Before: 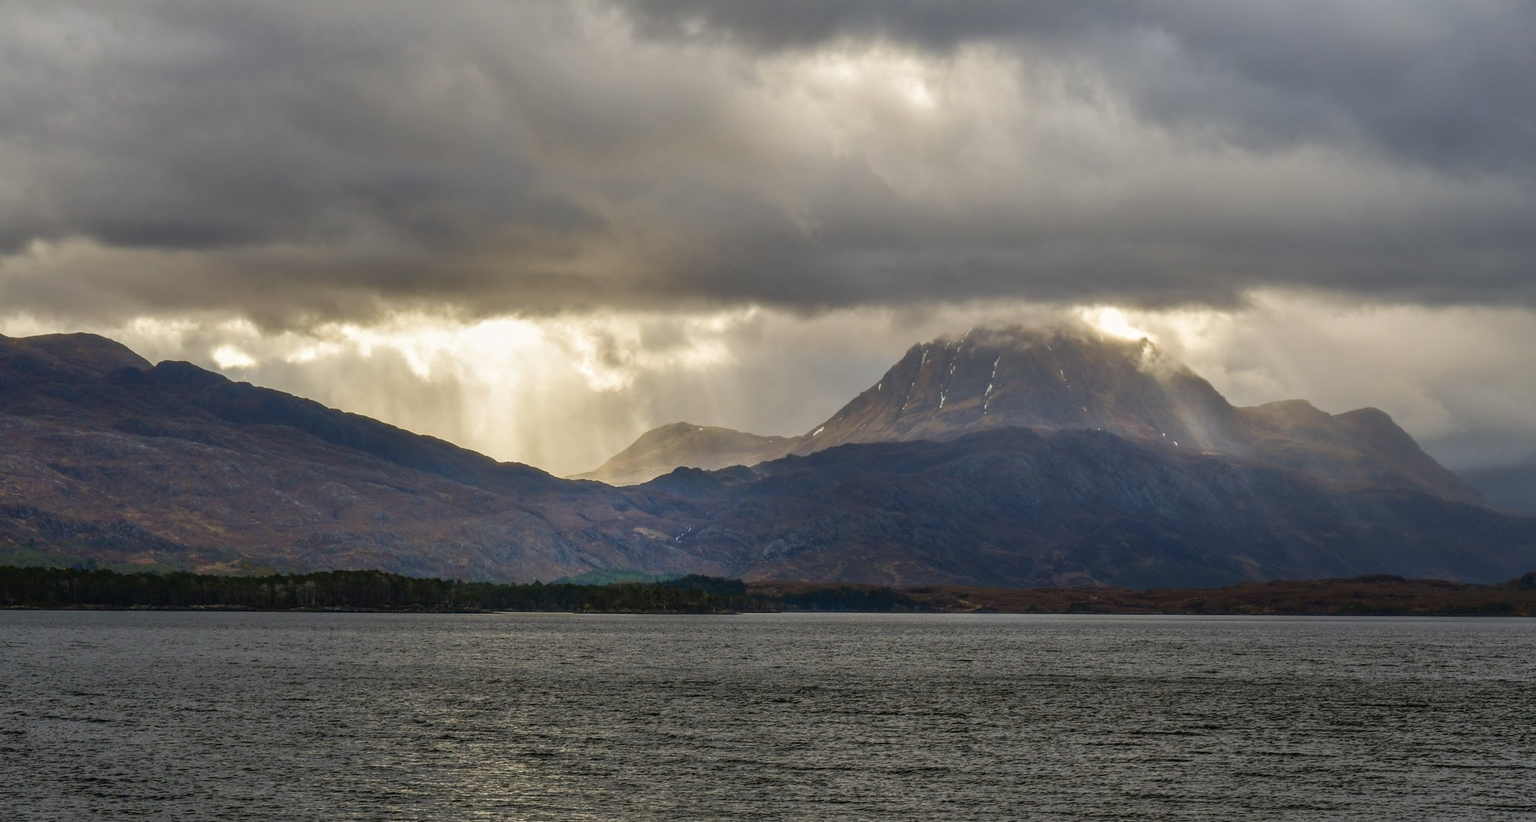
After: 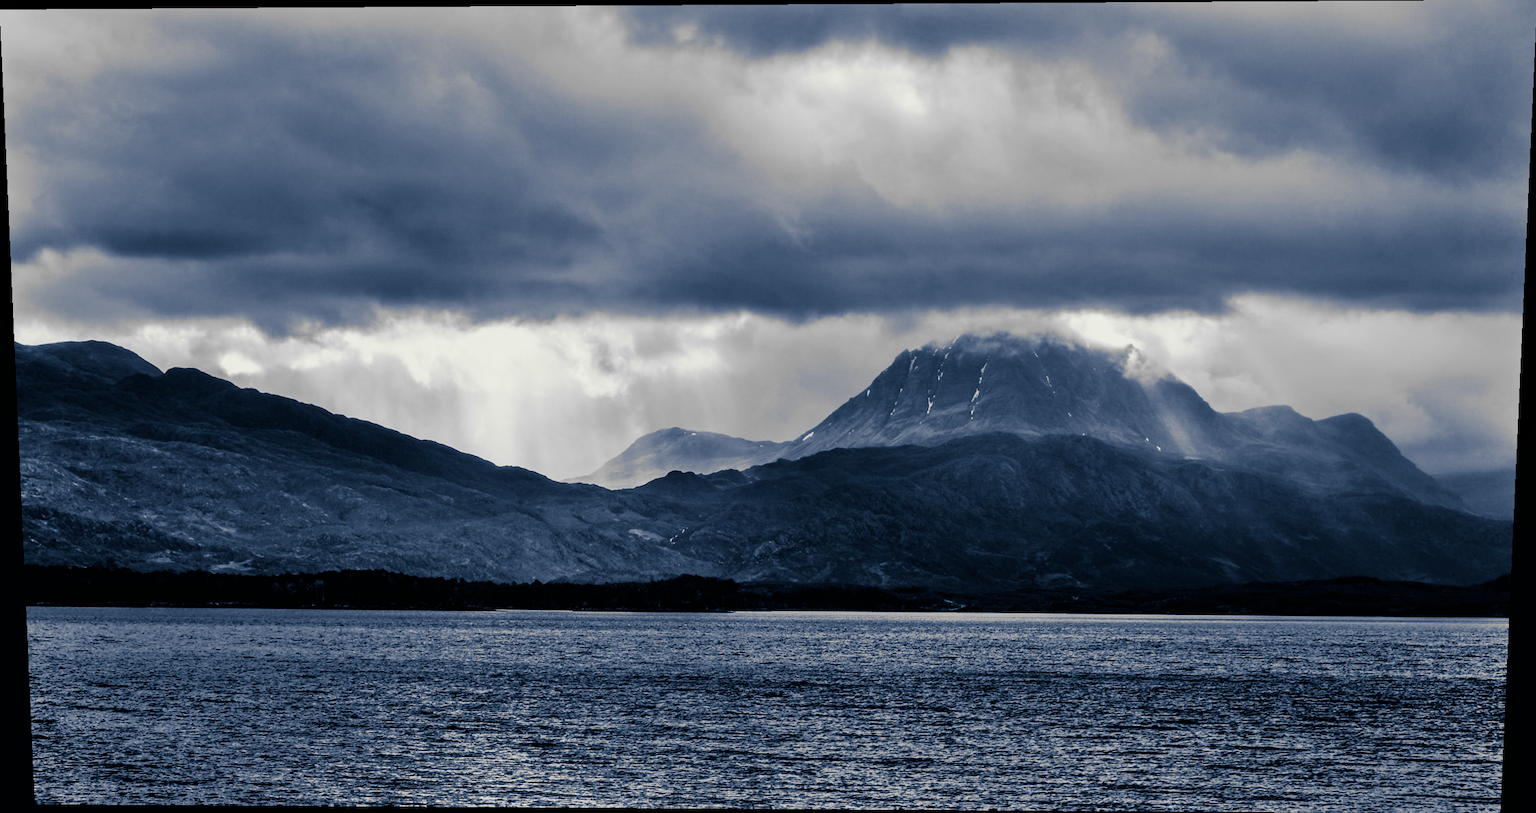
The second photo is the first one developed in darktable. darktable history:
monochrome: size 1
filmic rgb: black relative exposure -5 EV, white relative exposure 3.5 EV, hardness 3.19, contrast 1.4, highlights saturation mix -50%
rotate and perspective: lens shift (vertical) 0.048, lens shift (horizontal) -0.024, automatic cropping off
shadows and highlights: shadows 52.34, highlights -28.23, soften with gaussian
split-toning: shadows › hue 226.8°, shadows › saturation 0.84
color balance rgb: linear chroma grading › global chroma 15%, perceptual saturation grading › global saturation 30%
